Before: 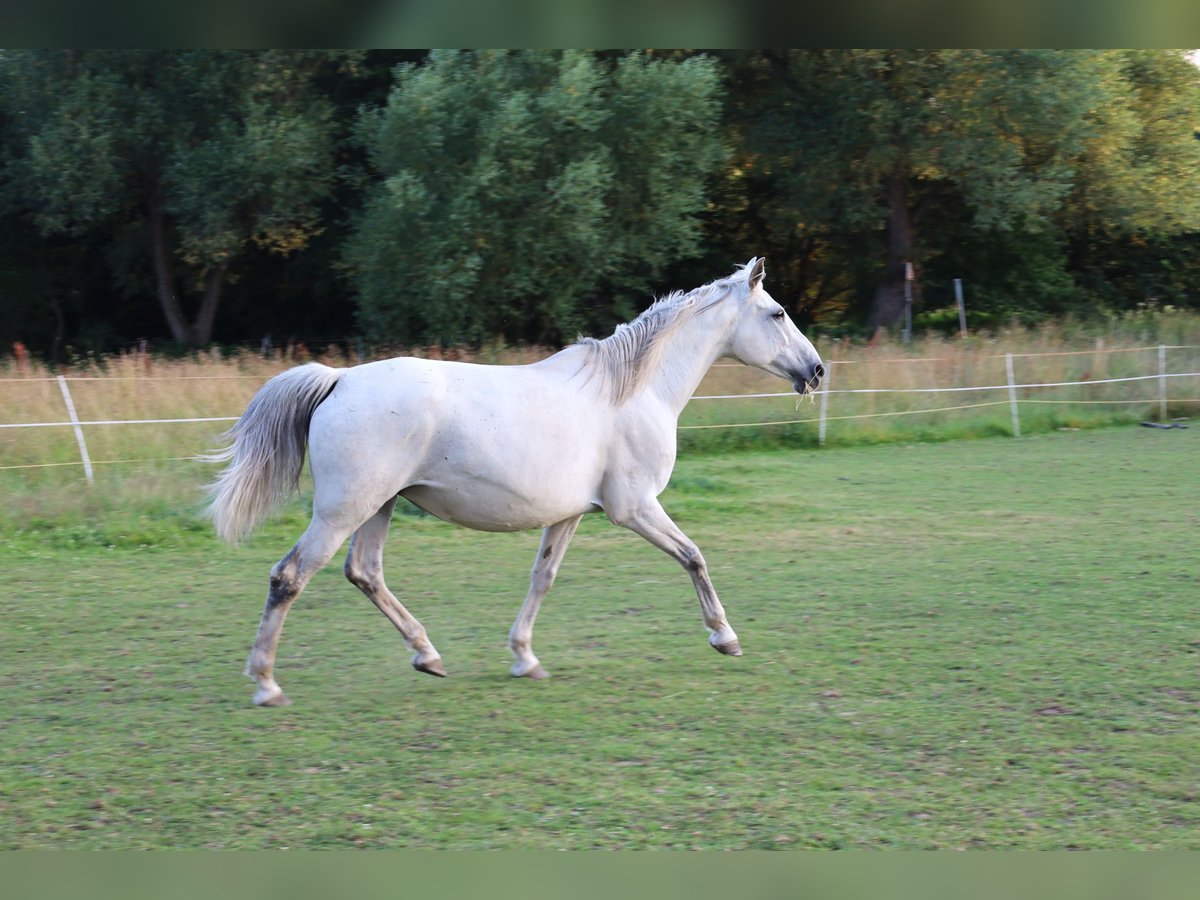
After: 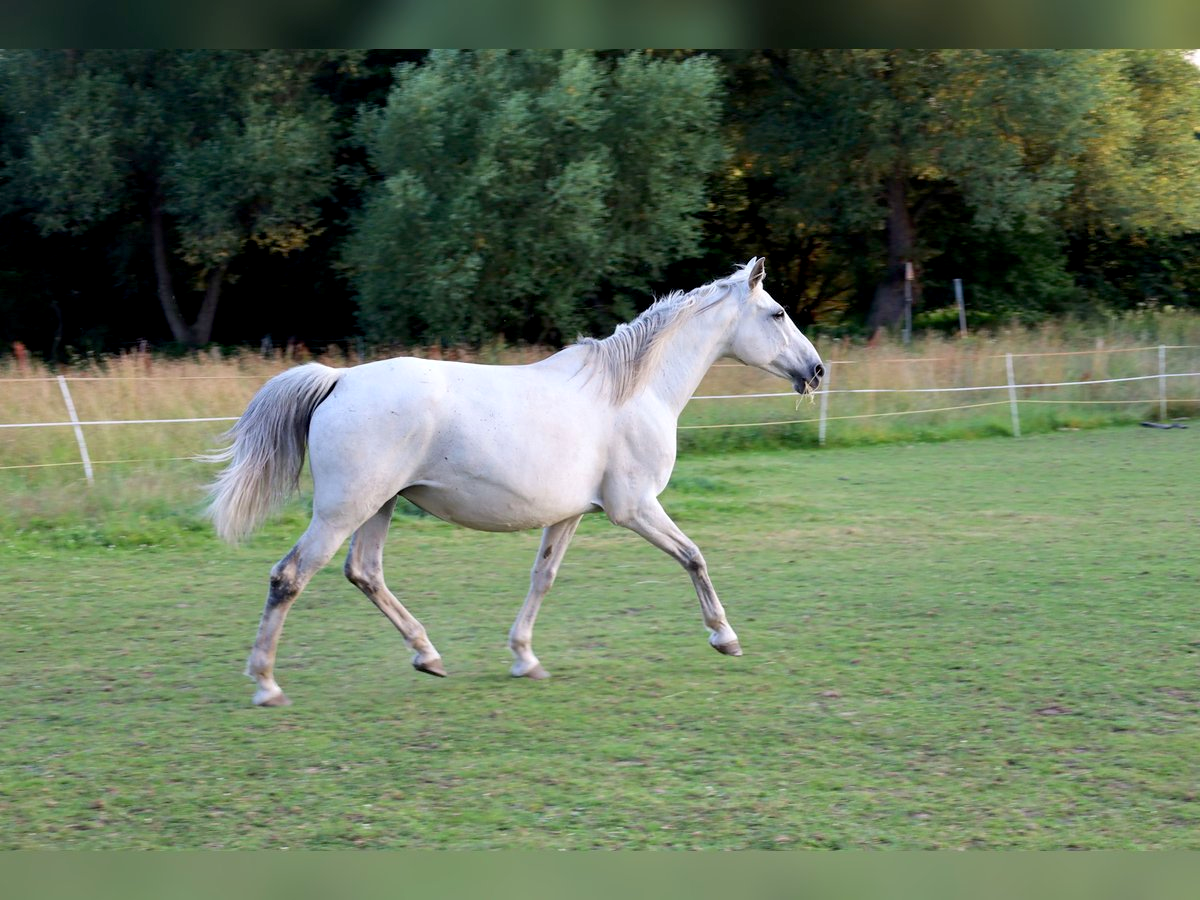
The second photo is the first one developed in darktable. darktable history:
exposure: black level correction 0.007, exposure 0.094 EV, compensate exposure bias true, compensate highlight preservation false
color balance rgb: perceptual saturation grading › global saturation -0.101%, perceptual brilliance grading › global brilliance 1.634%, perceptual brilliance grading › highlights -3.992%, global vibrance 15.921%, saturation formula JzAzBz (2021)
